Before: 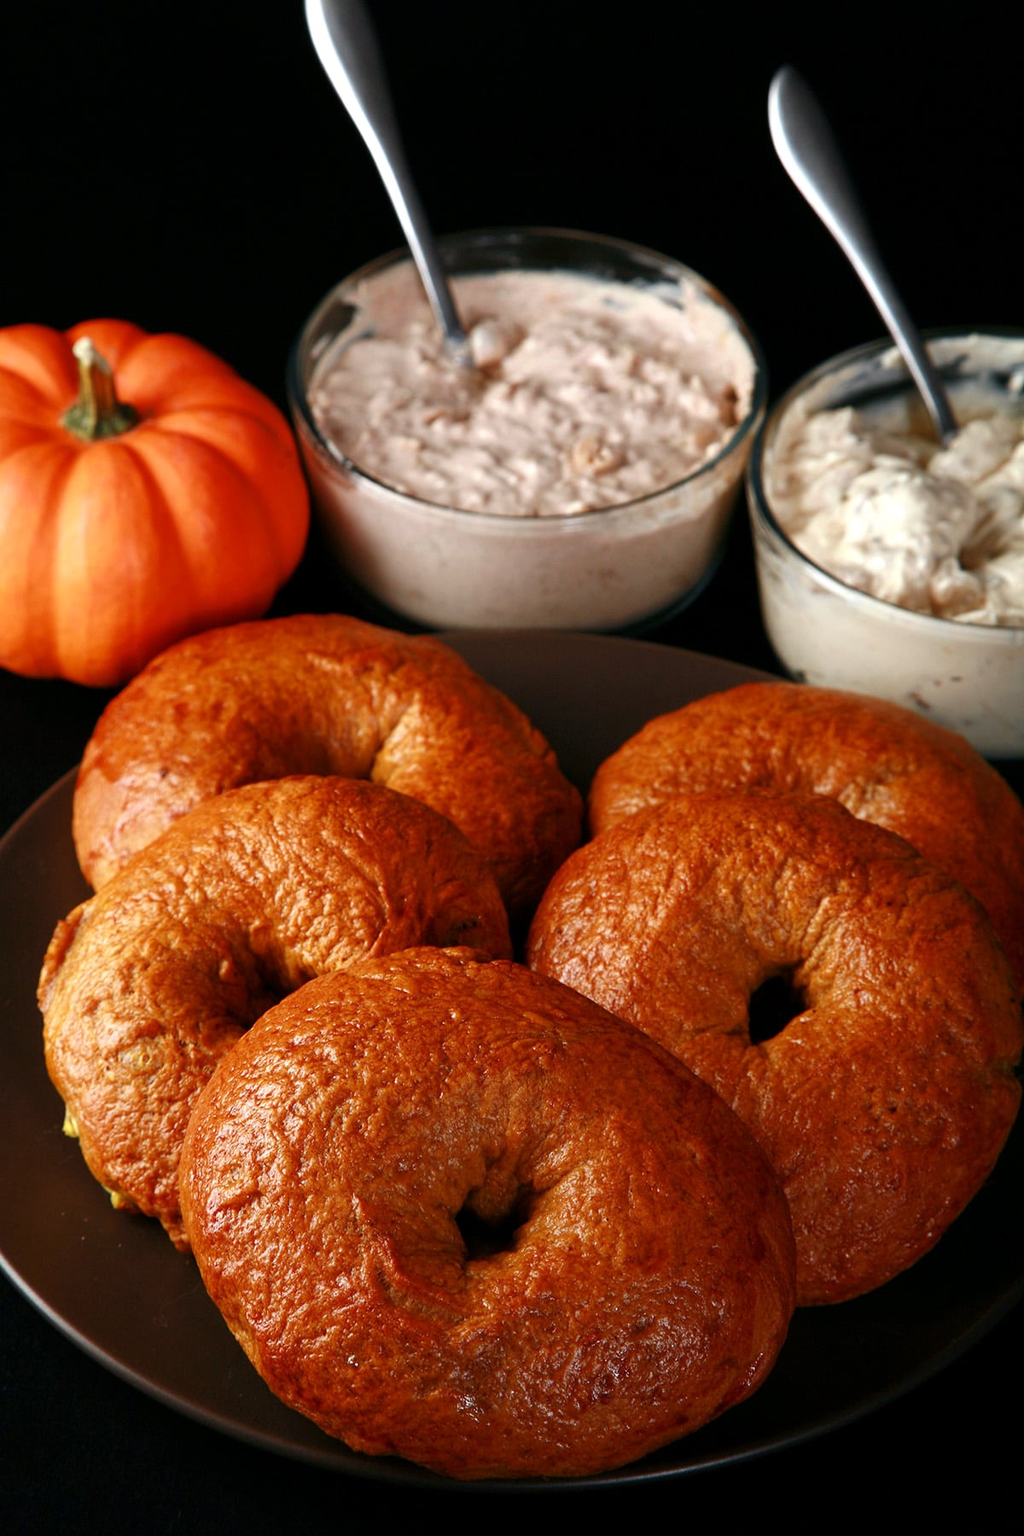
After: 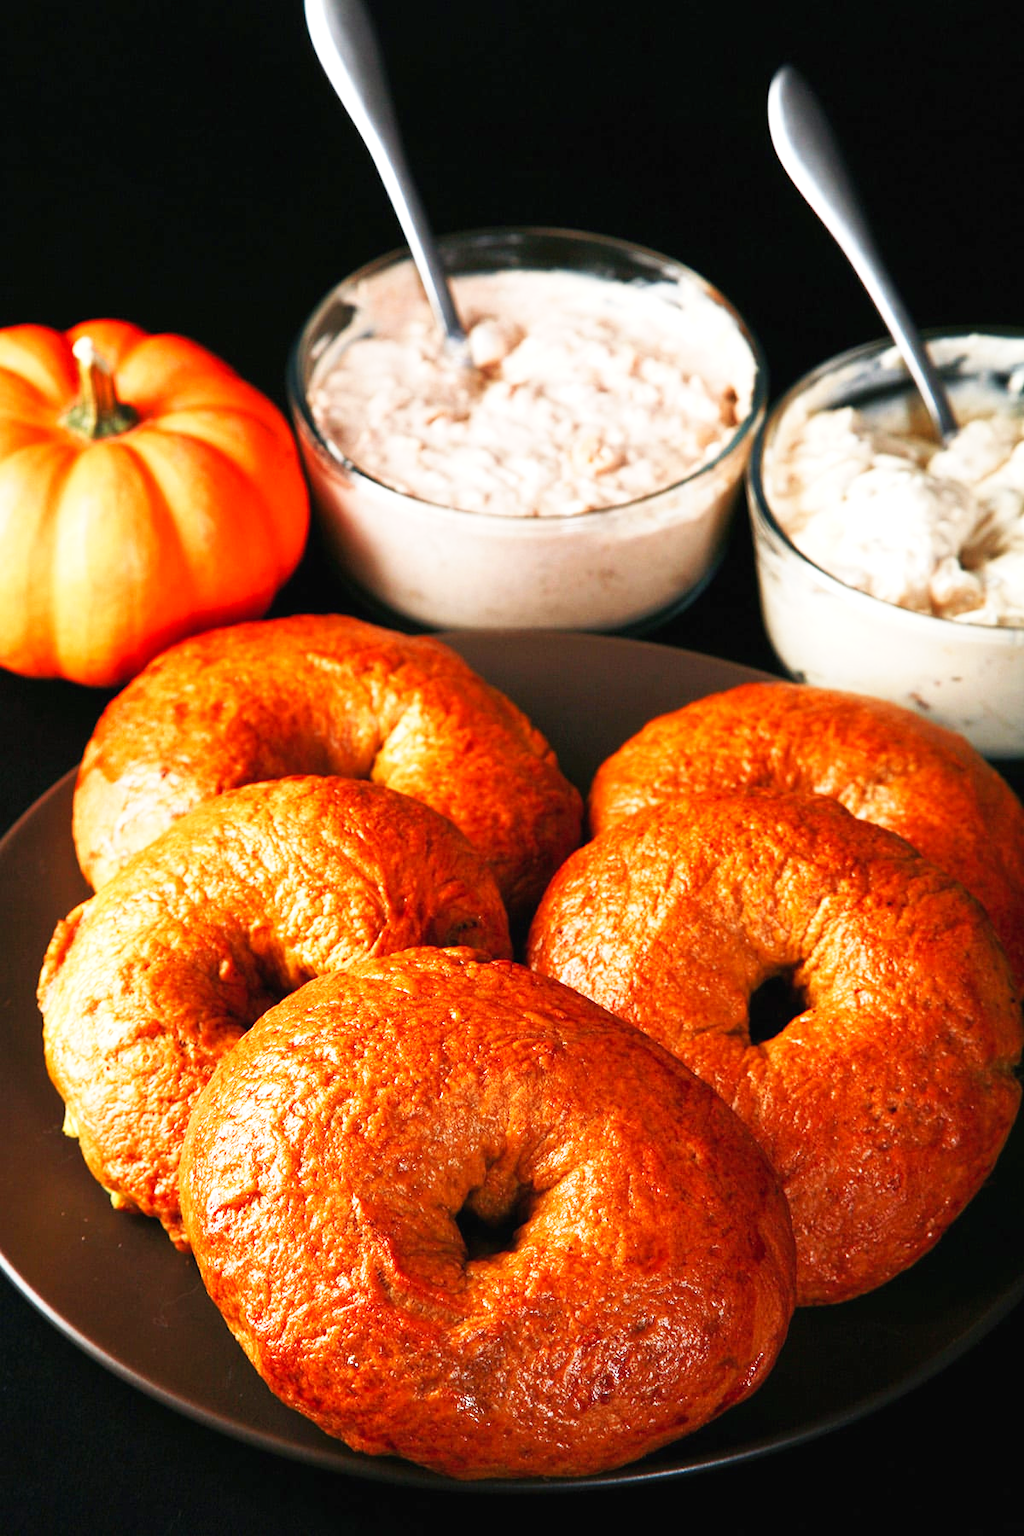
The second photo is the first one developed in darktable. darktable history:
exposure: exposure 0.556 EV, compensate exposure bias true, compensate highlight preservation false
tone equalizer: mask exposure compensation -0.511 EV
tone curve: curves: ch0 [(0, 0.017) (0.259, 0.344) (0.593, 0.778) (0.786, 0.931) (1, 0.999)]; ch1 [(0, 0) (0.405, 0.387) (0.442, 0.47) (0.492, 0.5) (0.511, 0.503) (0.548, 0.596) (0.7, 0.795) (1, 1)]; ch2 [(0, 0) (0.411, 0.433) (0.5, 0.504) (0.535, 0.581) (1, 1)], preserve colors none
